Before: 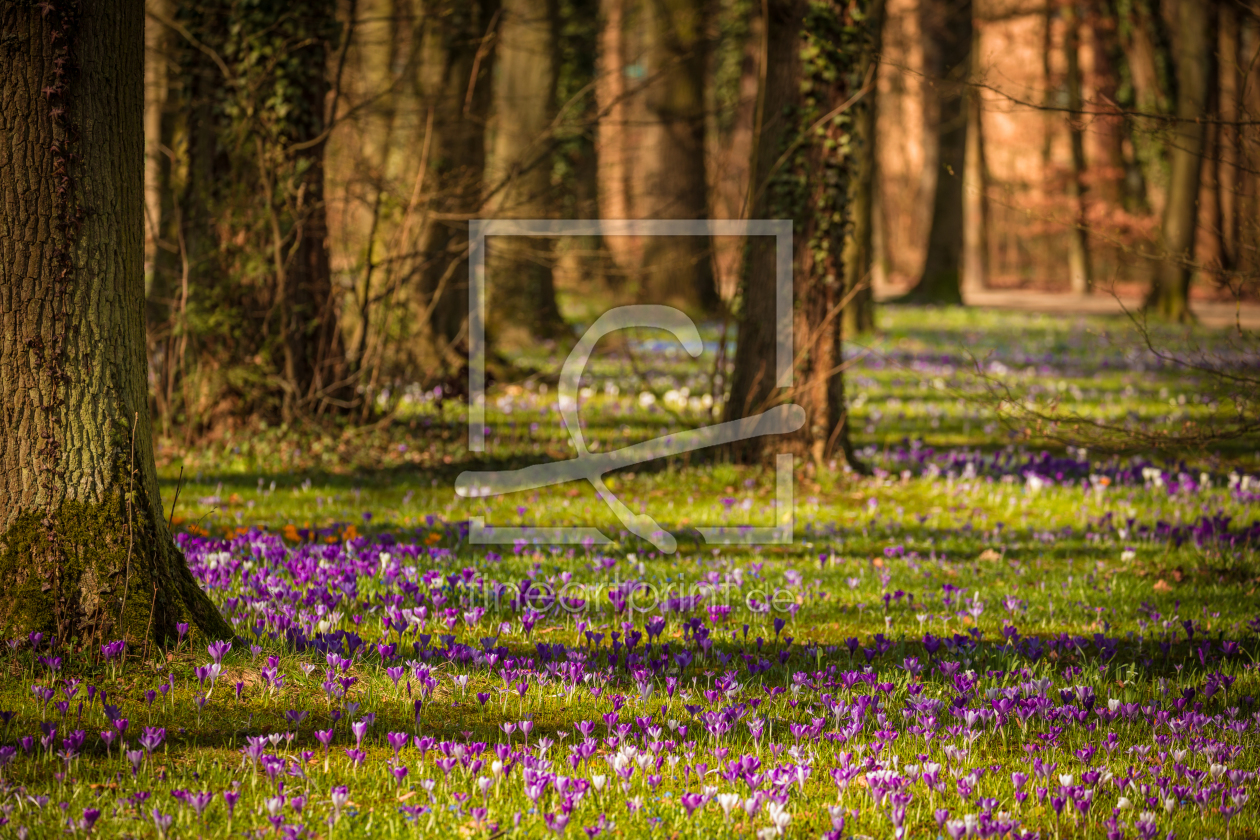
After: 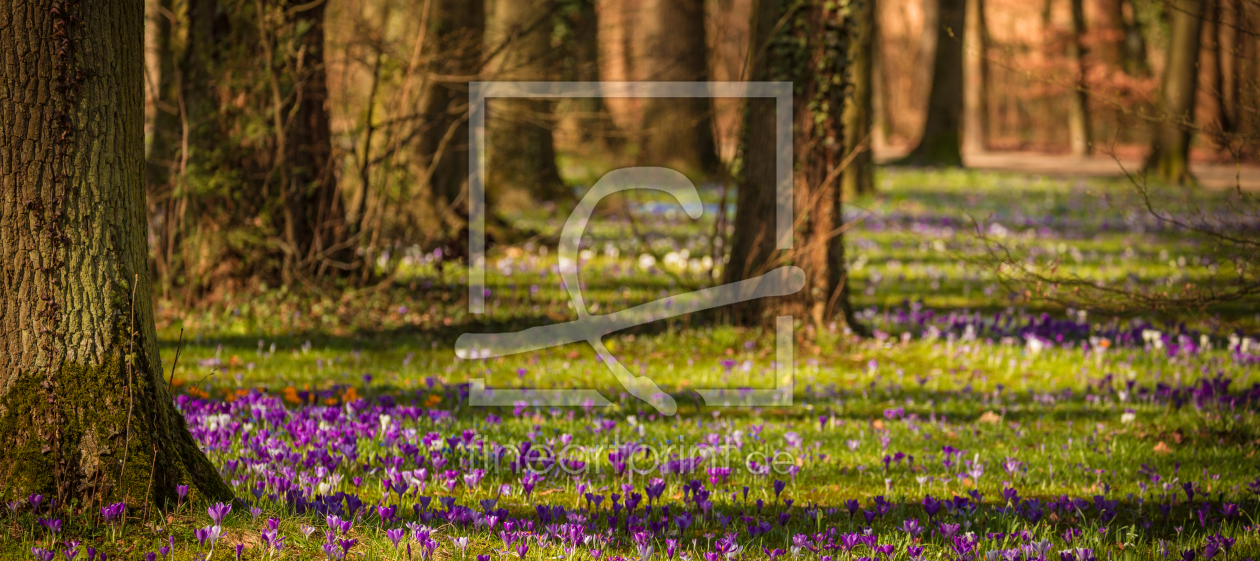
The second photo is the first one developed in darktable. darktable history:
crop: top 16.478%, bottom 16.696%
